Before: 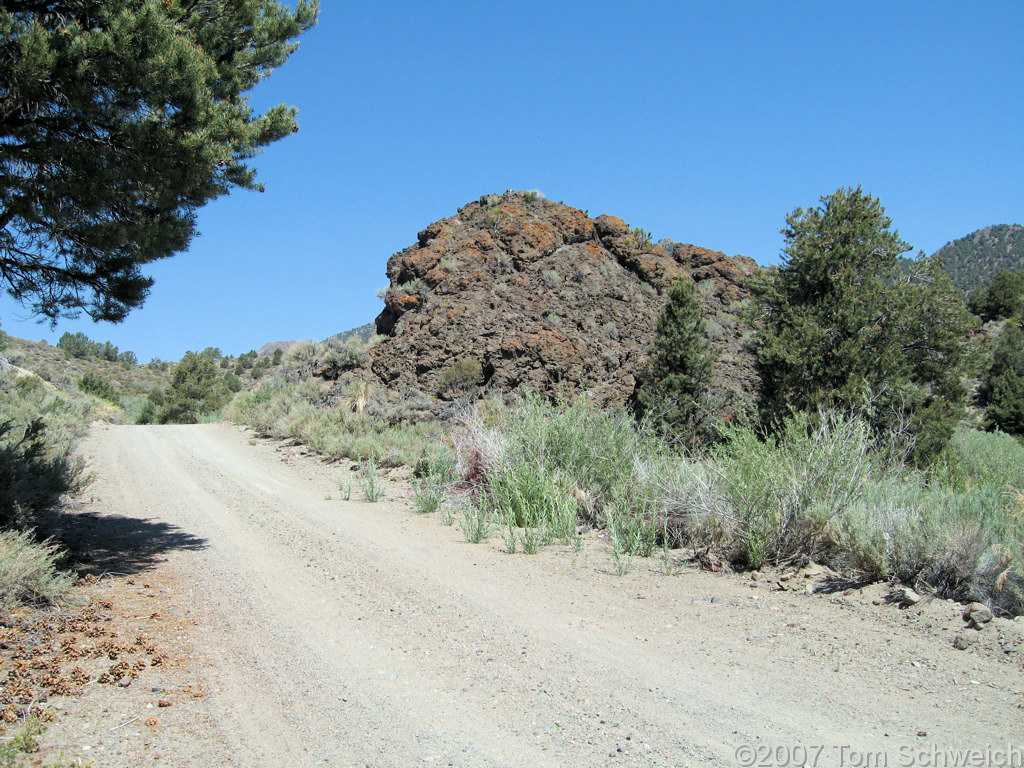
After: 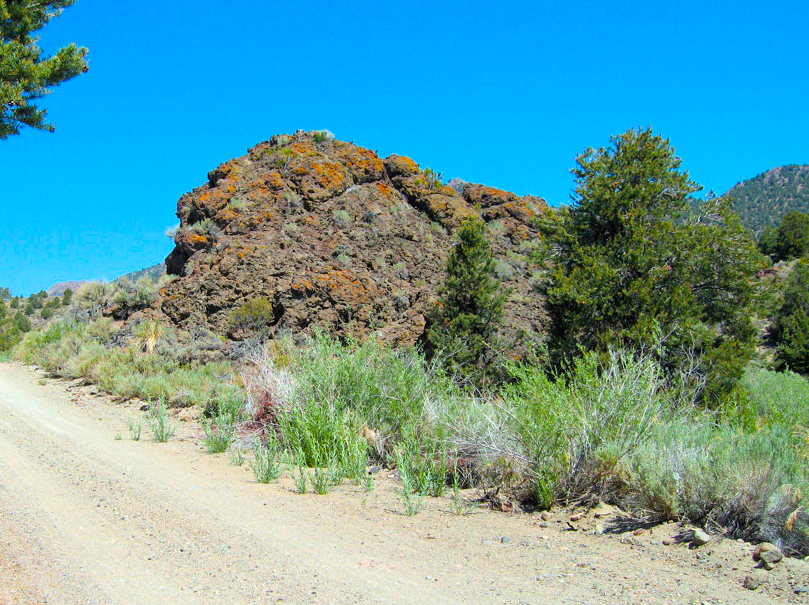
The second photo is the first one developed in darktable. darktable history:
exposure: exposure 0.135 EV, compensate exposure bias true, compensate highlight preservation false
crop and rotate: left 20.54%, top 7.845%, right 0.379%, bottom 13.368%
color balance rgb: perceptual saturation grading › global saturation 98.936%
